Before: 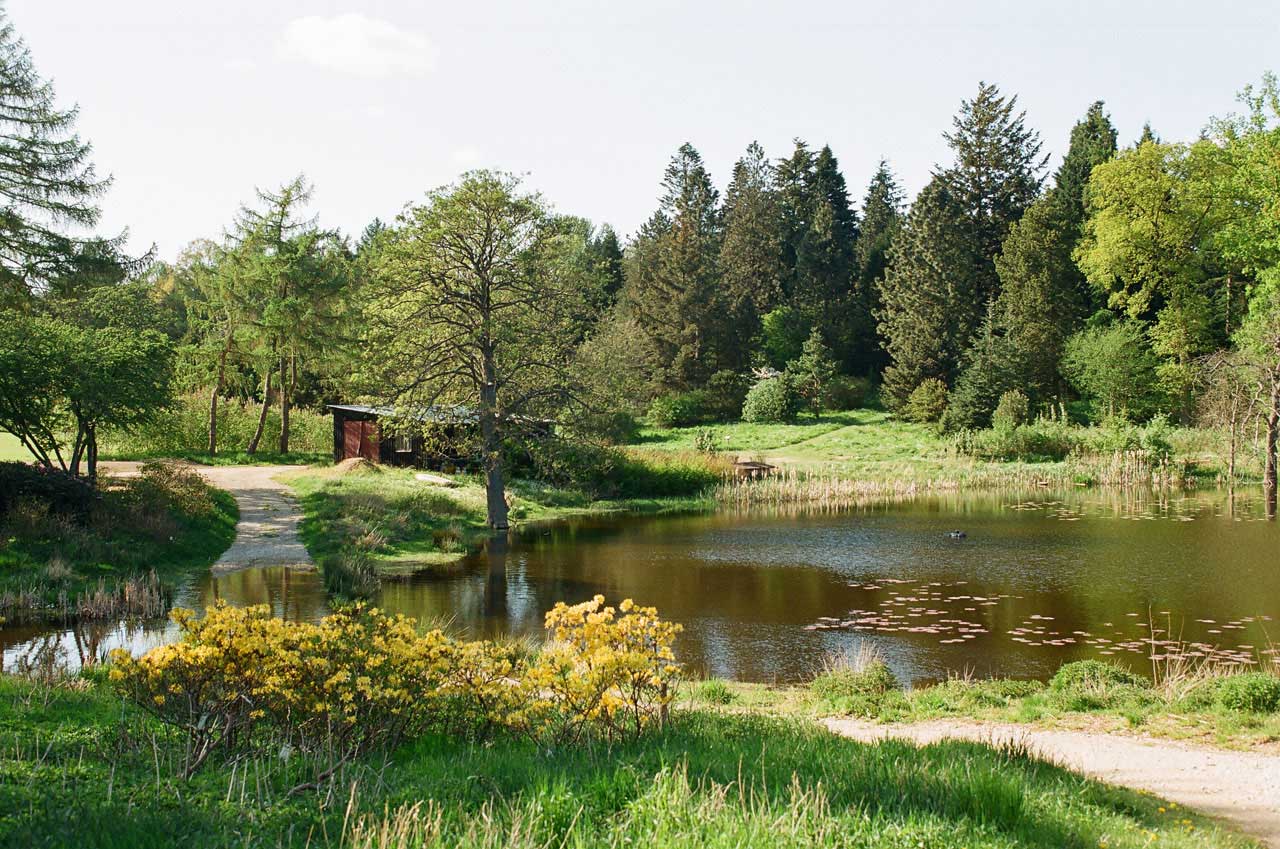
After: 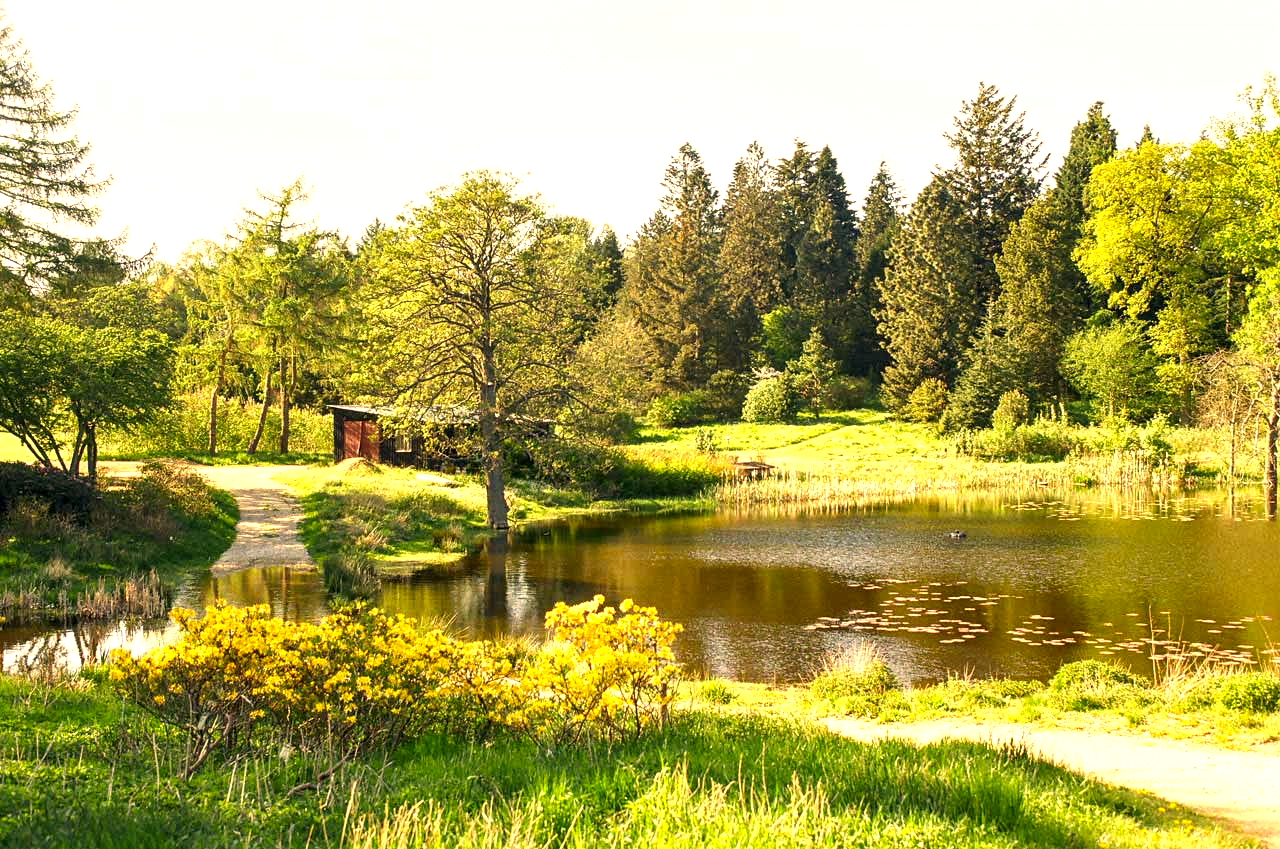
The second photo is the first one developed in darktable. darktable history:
color correction: highlights a* 14.92, highlights b* 31.73
exposure: exposure 0.947 EV, compensate exposure bias true, compensate highlight preservation false
local contrast: highlights 90%, shadows 80%
